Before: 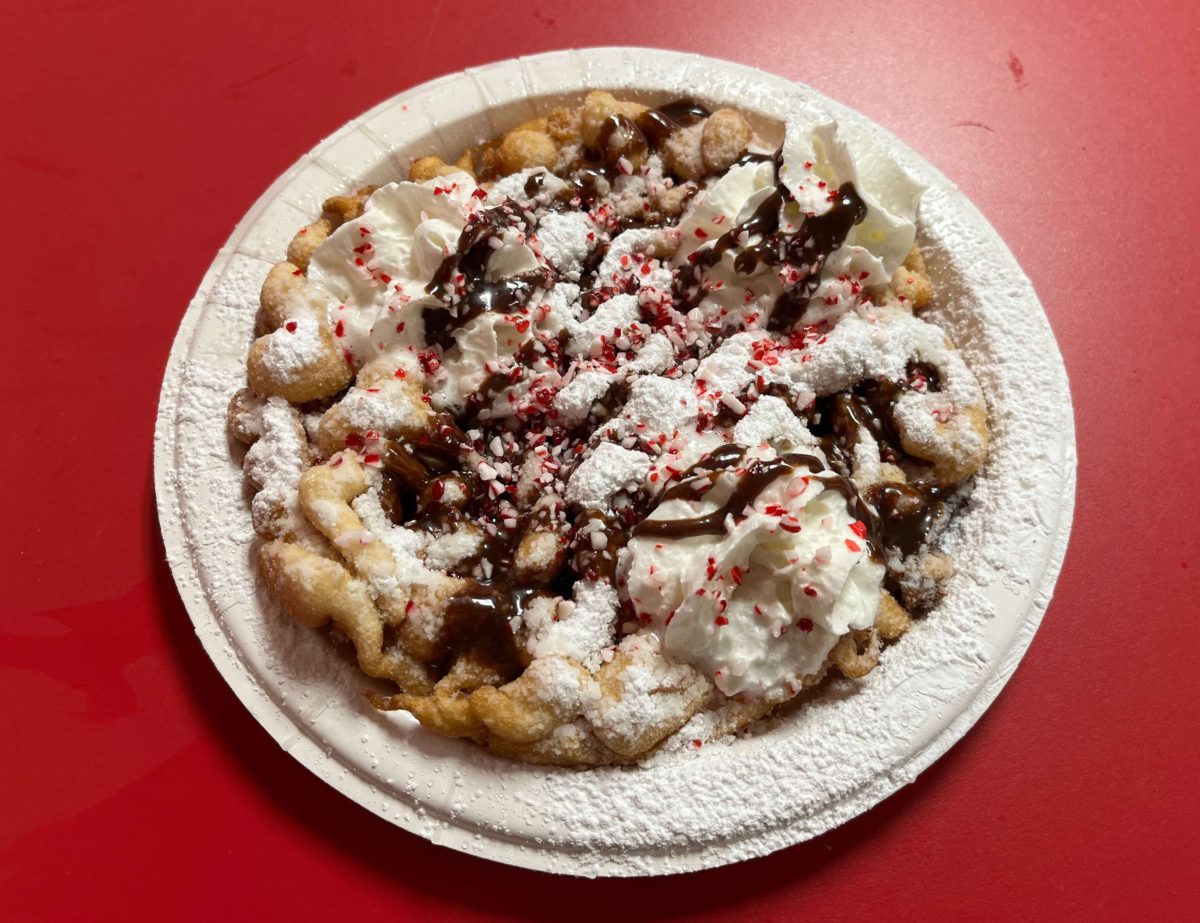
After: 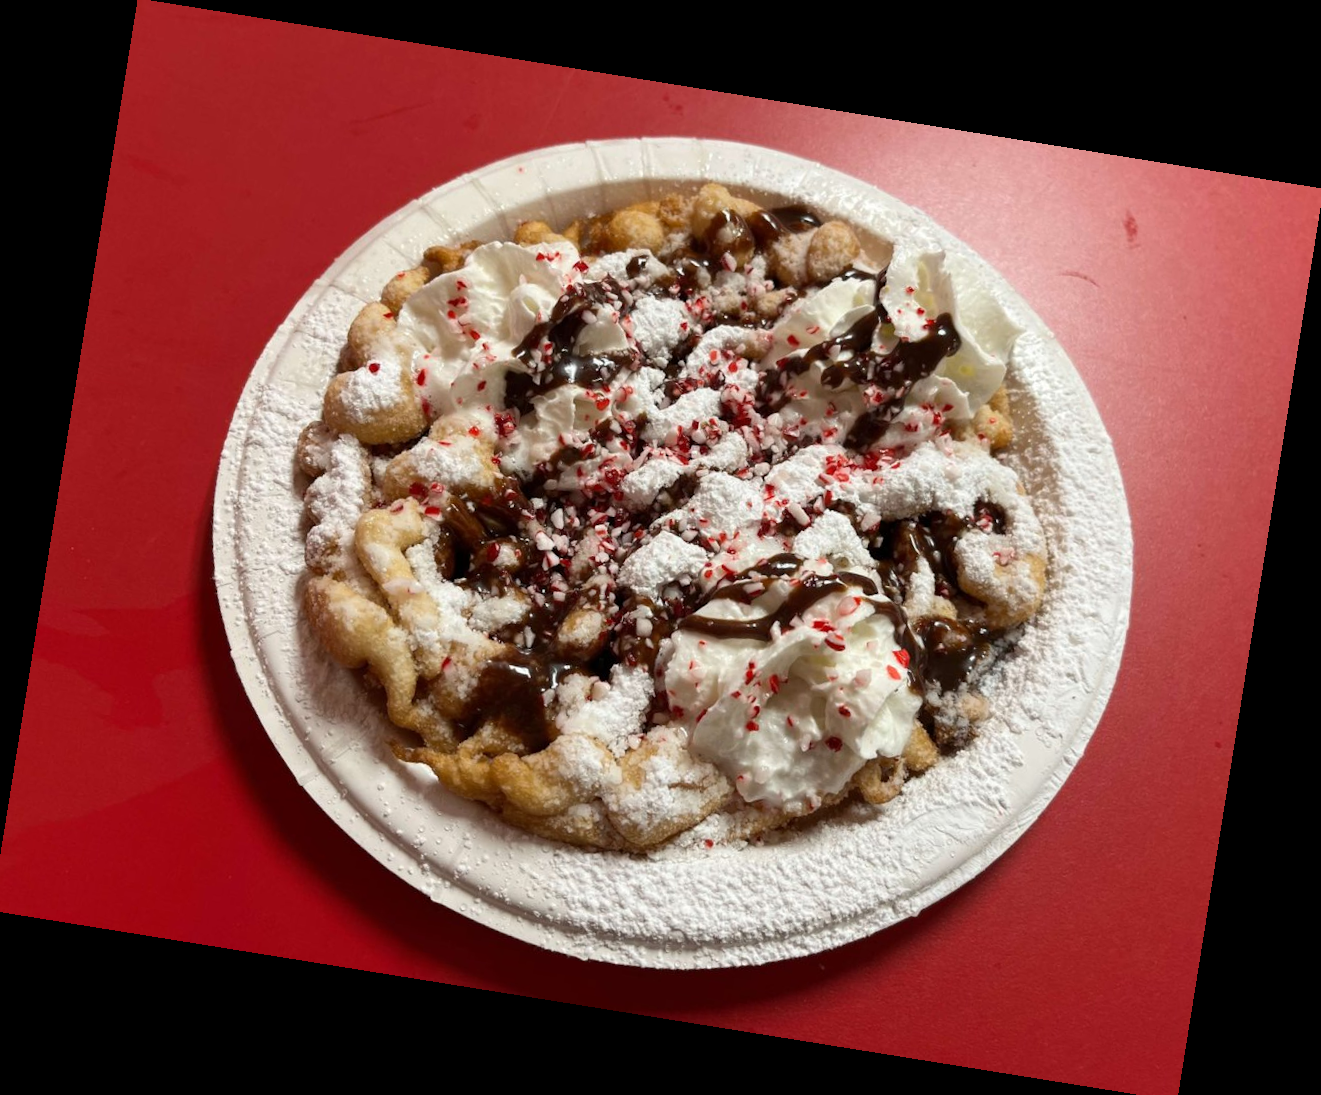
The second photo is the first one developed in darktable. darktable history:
crop and rotate: left 0.614%, top 0.179%, bottom 0.309%
rotate and perspective: rotation 9.12°, automatic cropping off
